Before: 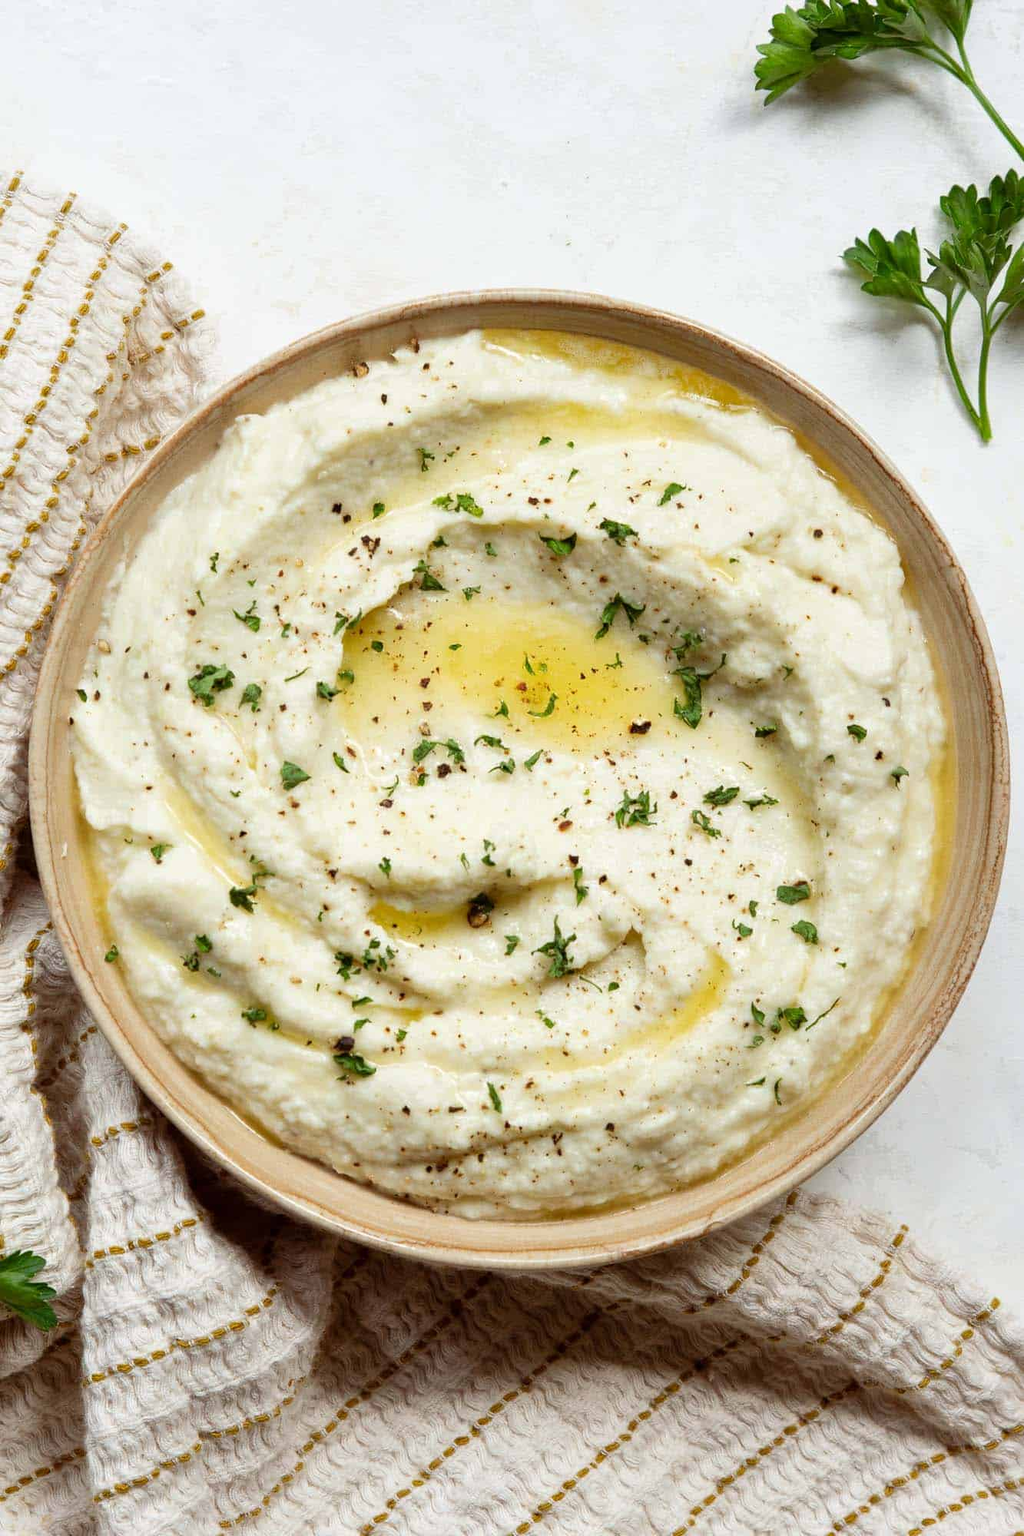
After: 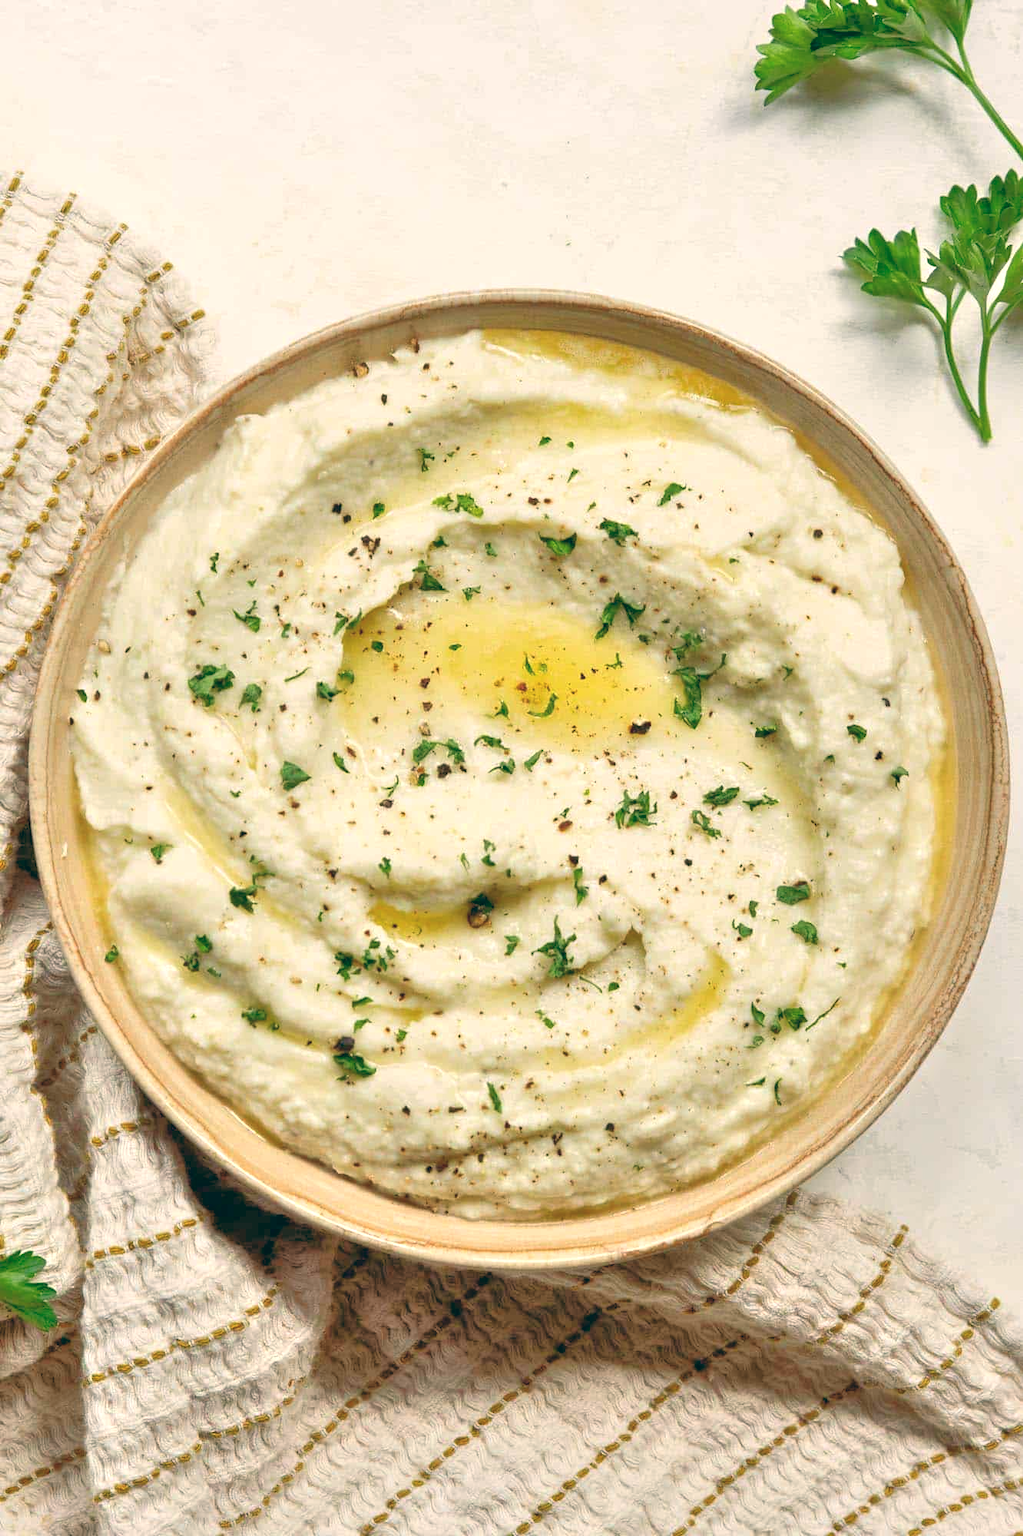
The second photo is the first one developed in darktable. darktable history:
color balance: lift [1.005, 0.99, 1.007, 1.01], gamma [1, 0.979, 1.011, 1.021], gain [0.923, 1.098, 1.025, 0.902], input saturation 90.45%, contrast 7.73%, output saturation 105.91%
tone equalizer: -8 EV 2 EV, -7 EV 2 EV, -6 EV 2 EV, -5 EV 2 EV, -4 EV 2 EV, -3 EV 1.5 EV, -2 EV 1 EV, -1 EV 0.5 EV
exposure: compensate highlight preservation false
